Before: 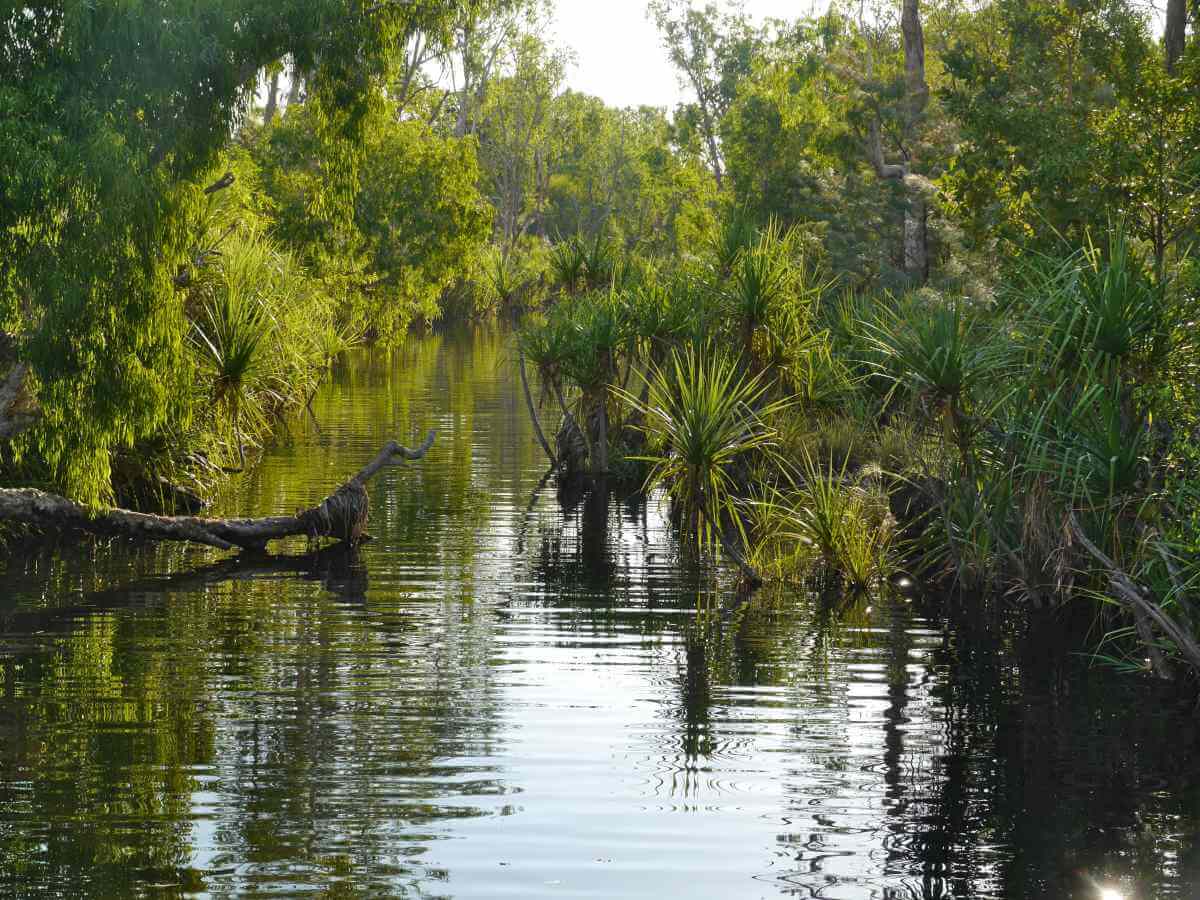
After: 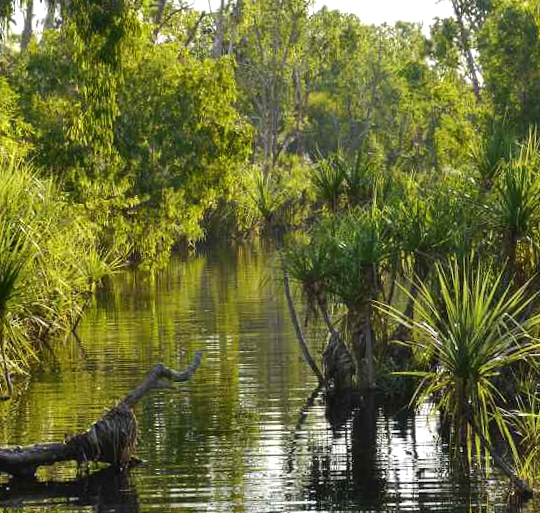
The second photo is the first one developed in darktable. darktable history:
tone equalizer: -8 EV -0.417 EV, -7 EV -0.389 EV, -6 EV -0.333 EV, -5 EV -0.222 EV, -3 EV 0.222 EV, -2 EV 0.333 EV, -1 EV 0.389 EV, +0 EV 0.417 EV, edges refinement/feathering 500, mask exposure compensation -1.57 EV, preserve details no
crop: left 20.248%, top 10.86%, right 35.675%, bottom 34.321%
rotate and perspective: rotation -1.77°, lens shift (horizontal) 0.004, automatic cropping off
shadows and highlights: shadows 60, highlights -60.23, soften with gaussian
